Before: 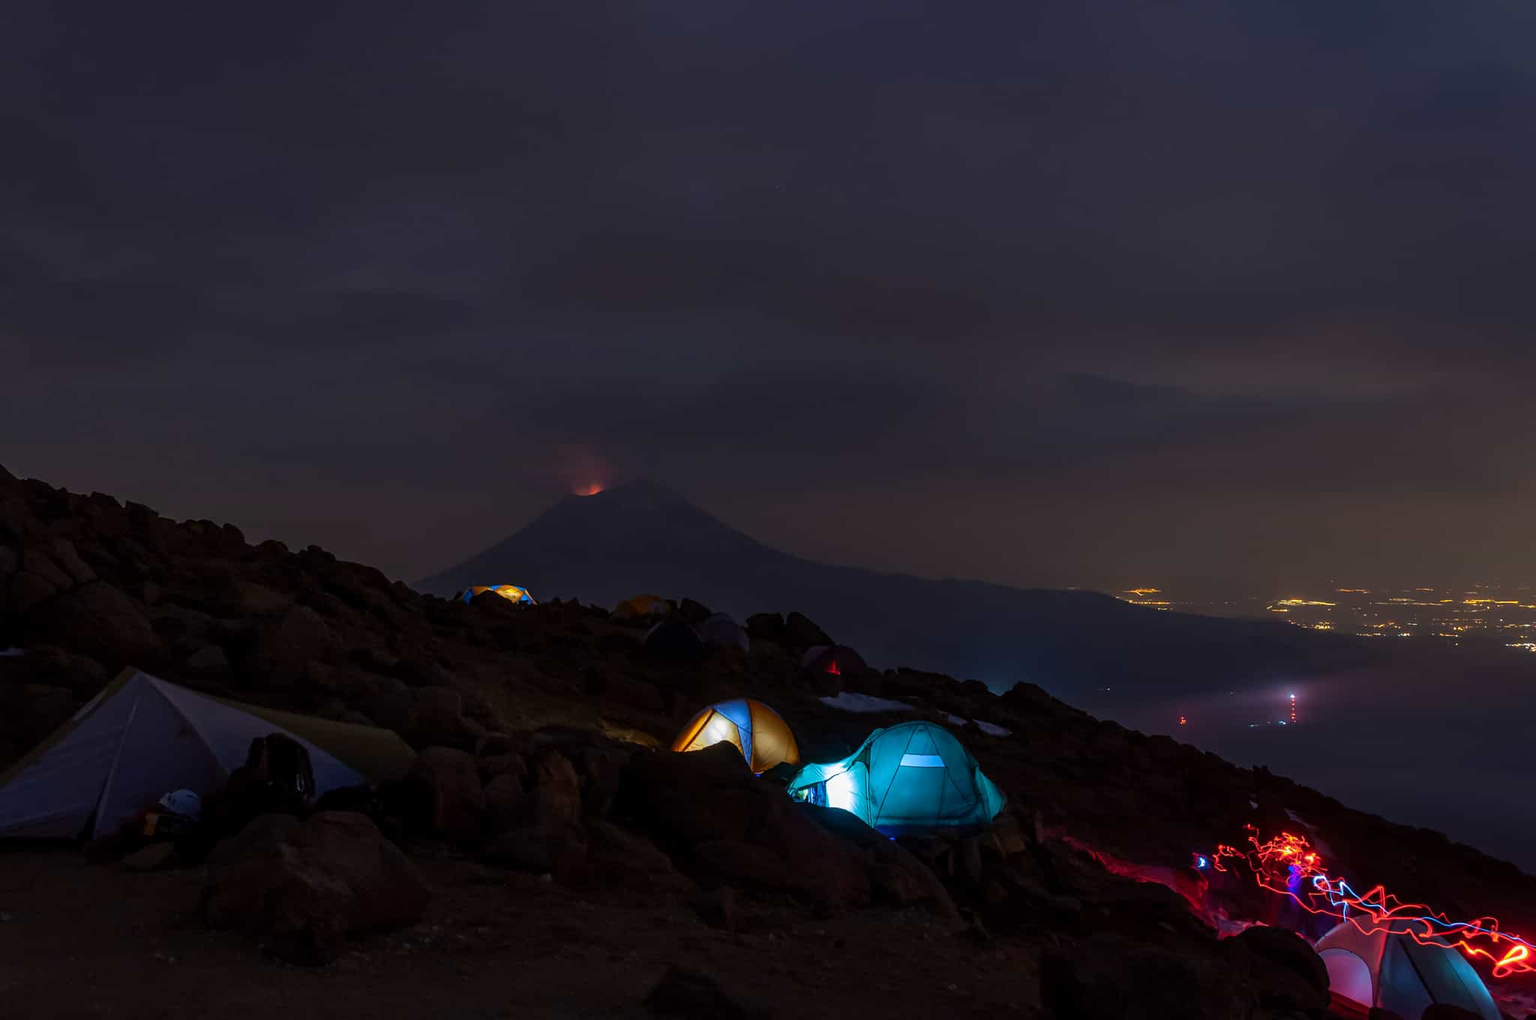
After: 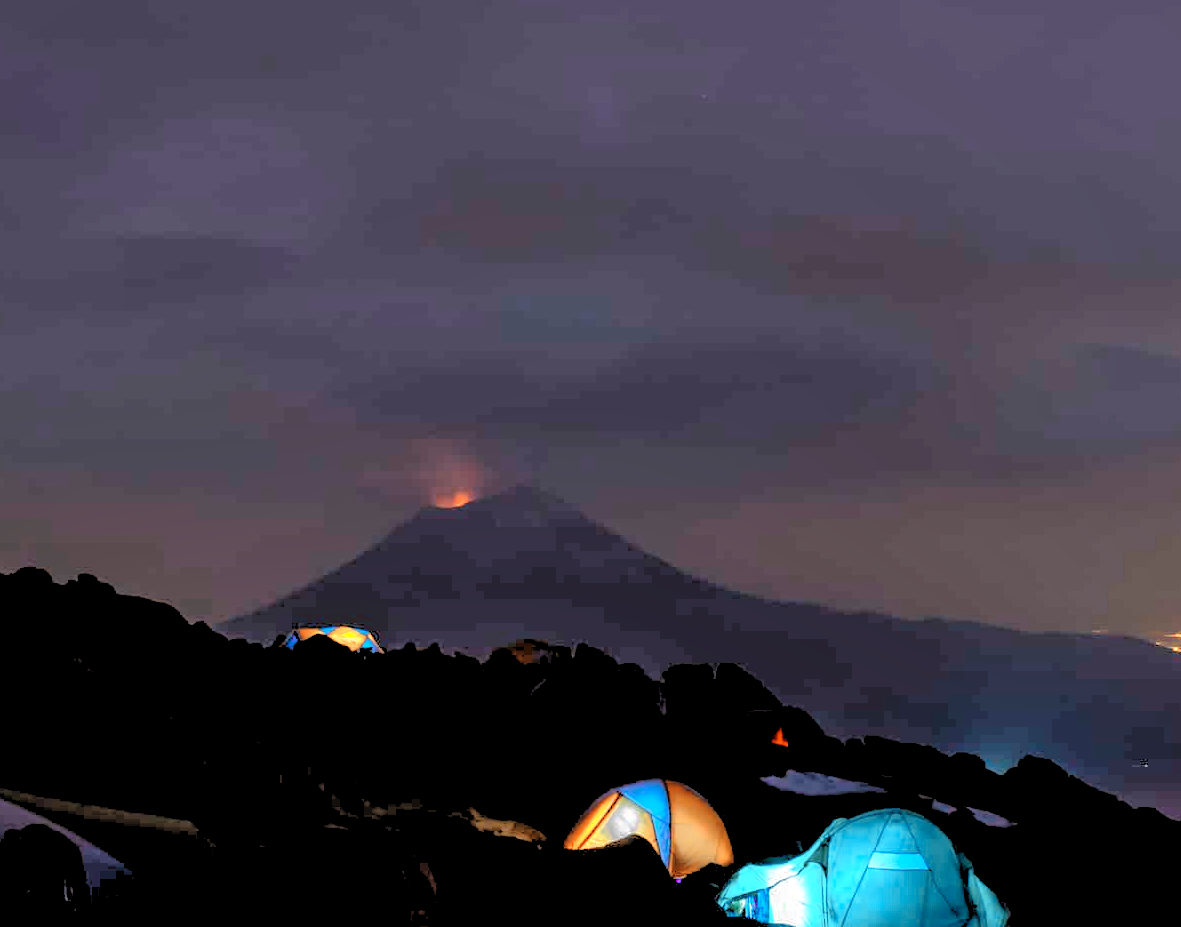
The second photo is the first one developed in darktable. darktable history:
color zones: curves: ch0 [(0.018, 0.548) (0.197, 0.654) (0.425, 0.447) (0.605, 0.658) (0.732, 0.579)]; ch1 [(0.105, 0.531) (0.224, 0.531) (0.386, 0.39) (0.618, 0.456) (0.732, 0.456) (0.956, 0.421)]; ch2 [(0.039, 0.583) (0.215, 0.465) (0.399, 0.544) (0.465, 0.548) (0.614, 0.447) (0.724, 0.43) (0.882, 0.623) (0.956, 0.632)]
crop: left 16.239%, top 11.309%, right 26.074%, bottom 20.511%
levels: levels [0.072, 0.414, 0.976]
shadows and highlights: shadows 39.95, highlights -60.07
